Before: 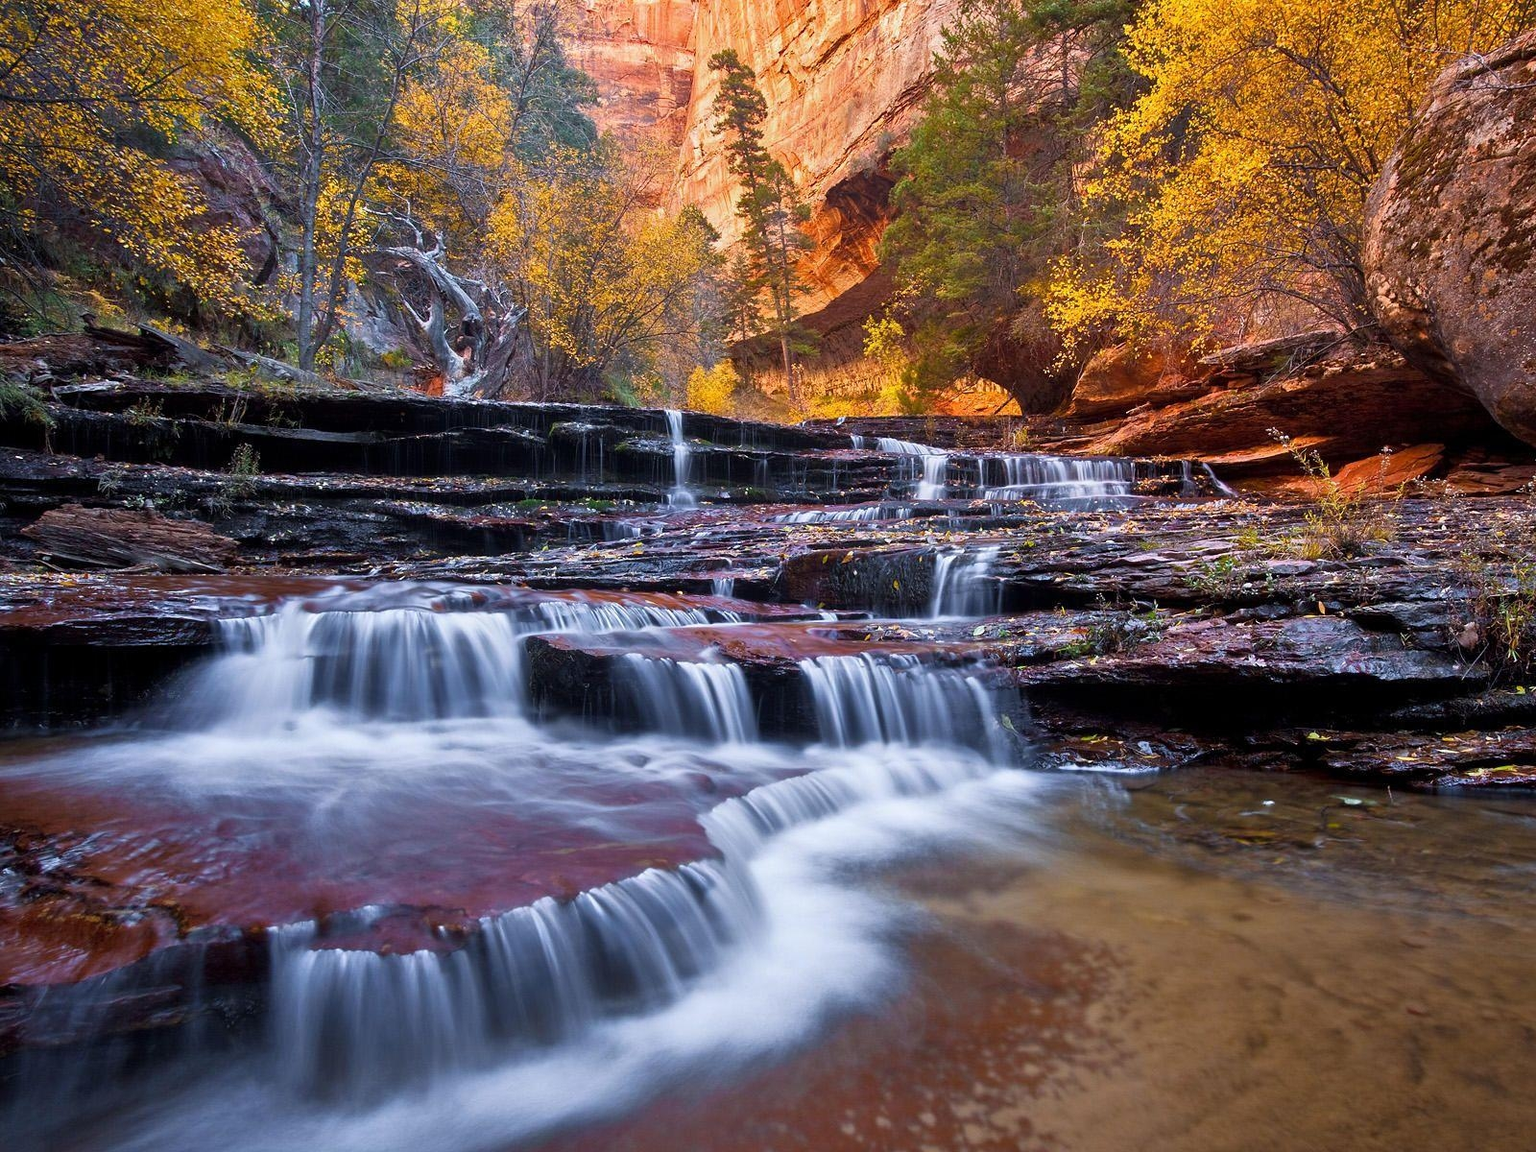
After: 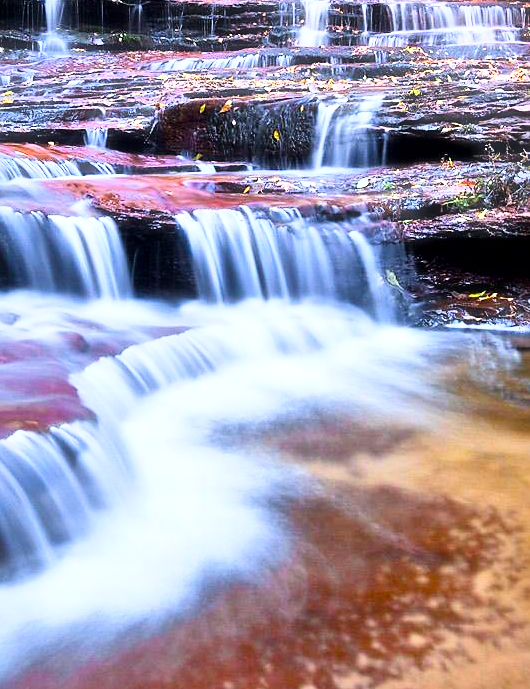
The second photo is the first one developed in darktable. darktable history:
color balance rgb: perceptual saturation grading › global saturation 20%, perceptual saturation grading › highlights -25.285%, perceptual saturation grading › shadows 50.013%
color correction: highlights b* -0.058
haze removal: strength -0.107, compatibility mode true, adaptive false
crop: left 41.111%, top 39.541%, right 25.729%, bottom 3.006%
sharpen: radius 1.502, amount 0.403, threshold 1.65
base curve: curves: ch0 [(0, 0) (0.007, 0.004) (0.027, 0.03) (0.046, 0.07) (0.207, 0.54) (0.442, 0.872) (0.673, 0.972) (1, 1)], preserve colors average RGB
local contrast: mode bilateral grid, contrast 20, coarseness 51, detail 141%, midtone range 0.2
